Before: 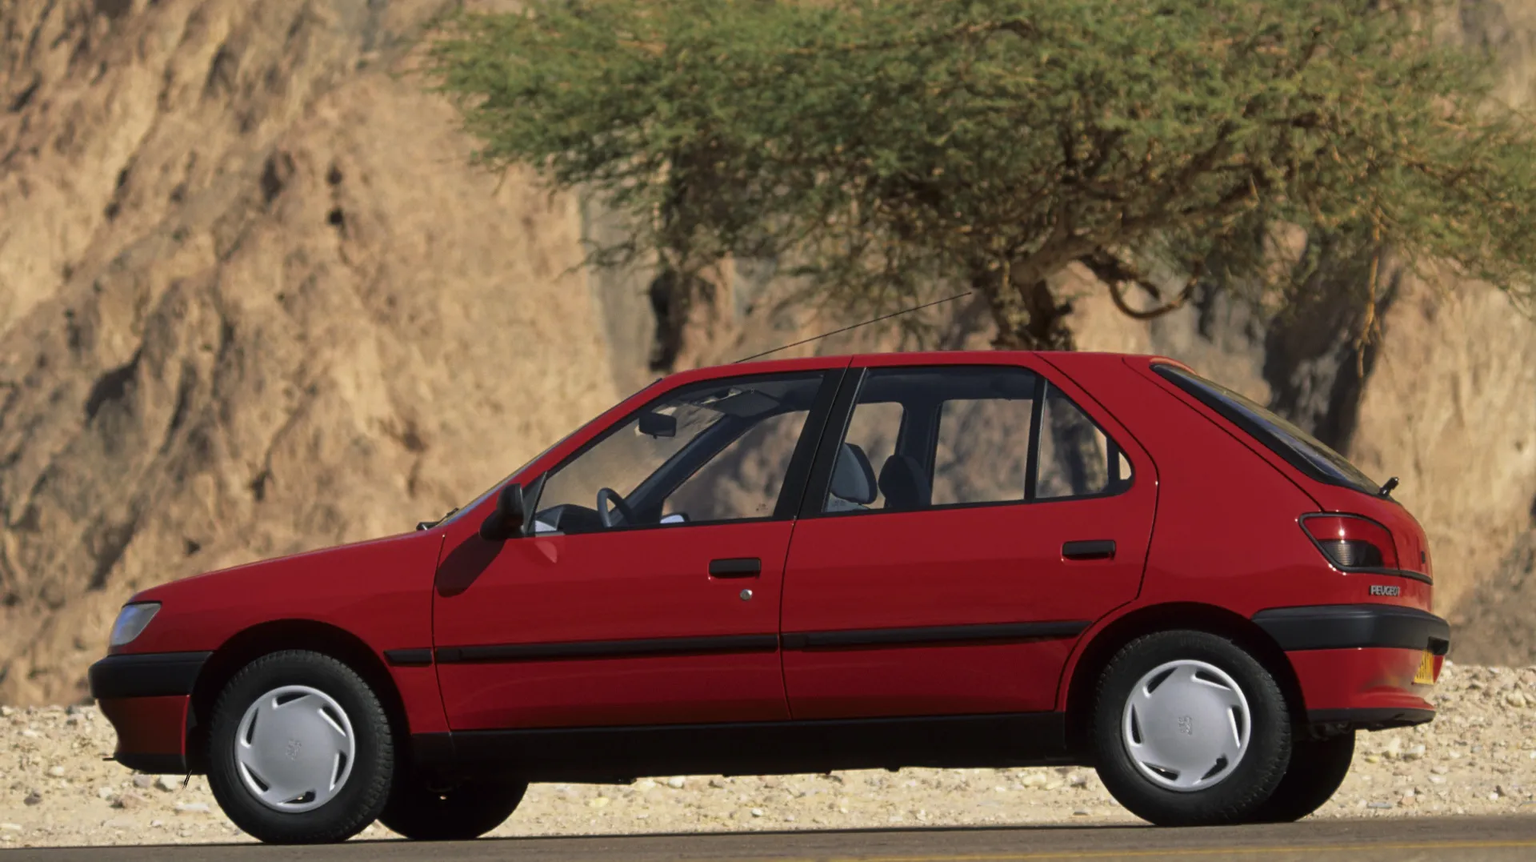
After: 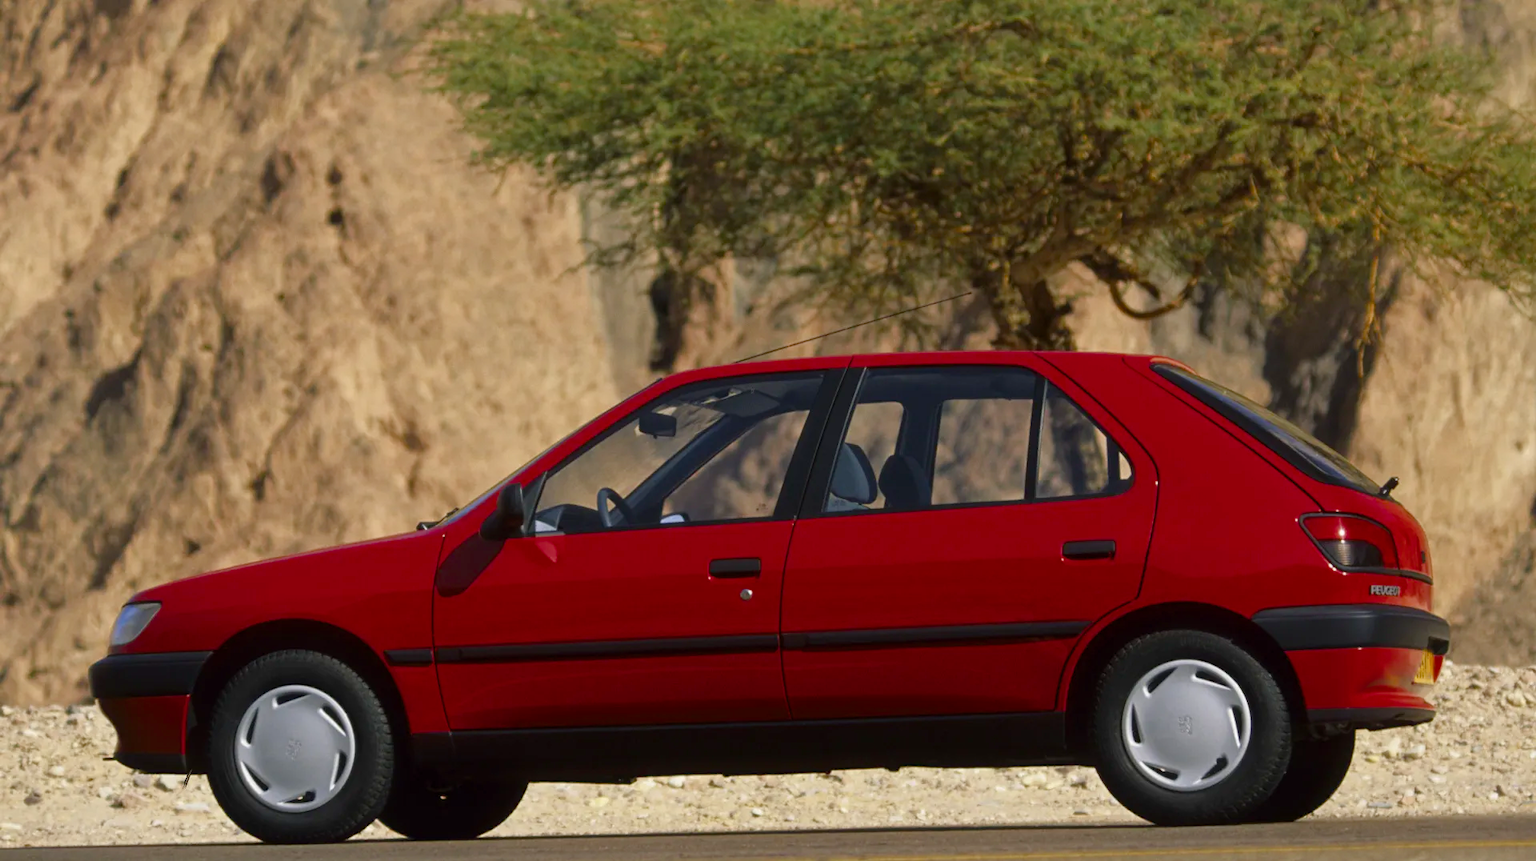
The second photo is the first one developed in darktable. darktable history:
color balance rgb: linear chroma grading › global chroma -15.084%, perceptual saturation grading › global saturation 20%, perceptual saturation grading › highlights -25.132%, perceptual saturation grading › shadows 50.138%, global vibrance 24.857%
